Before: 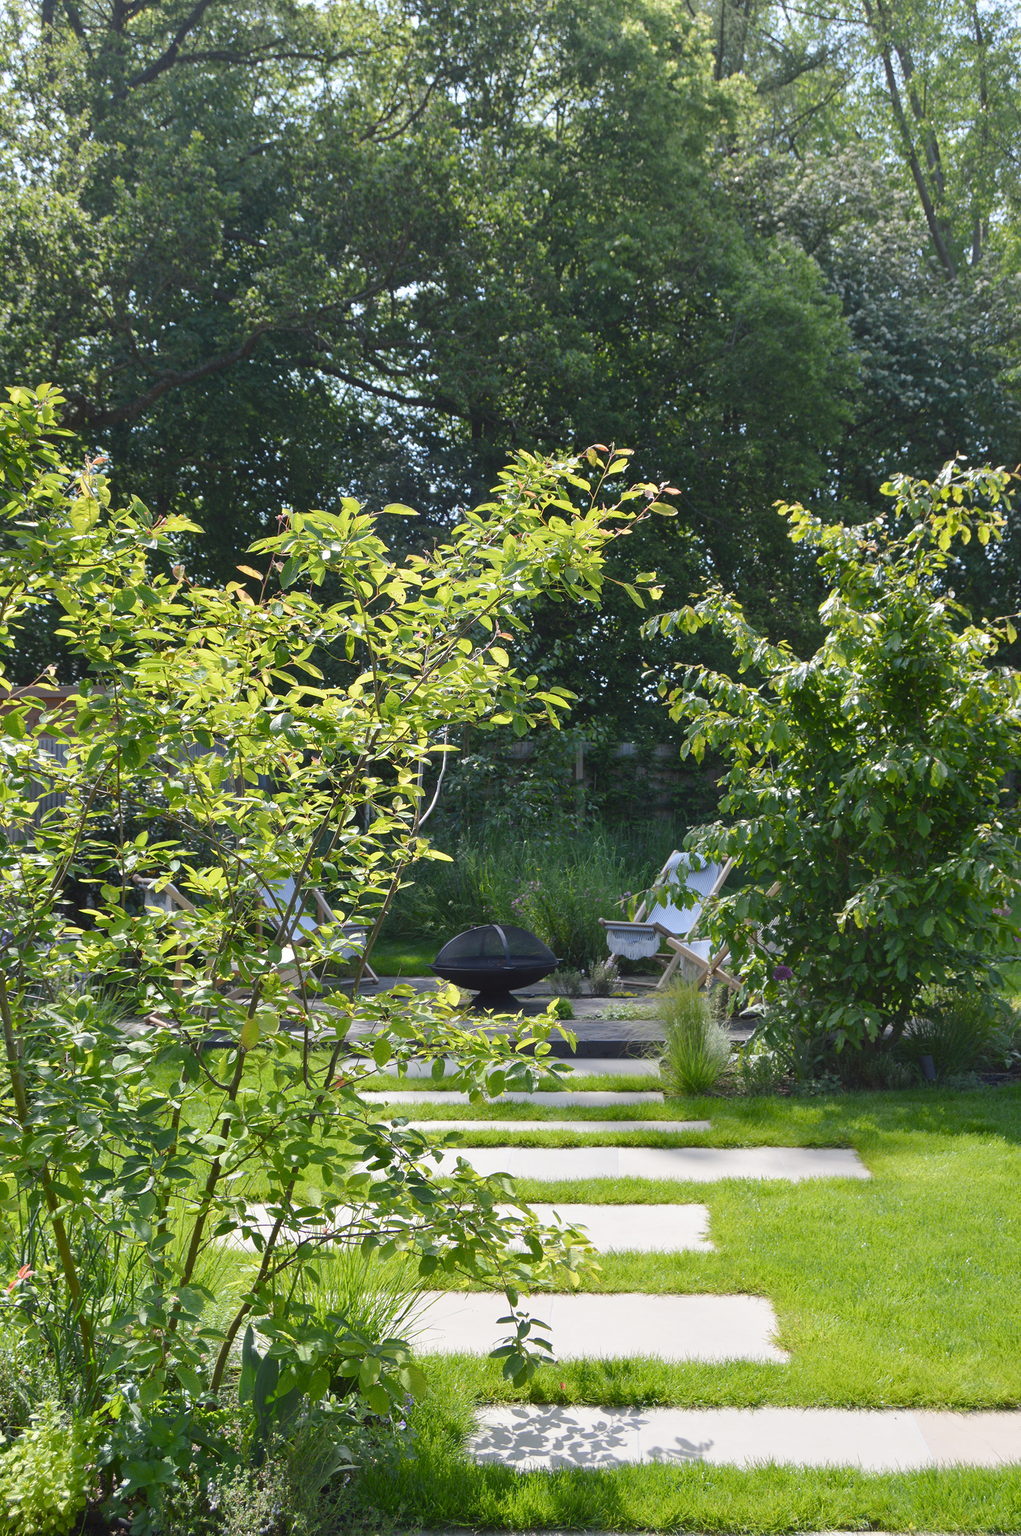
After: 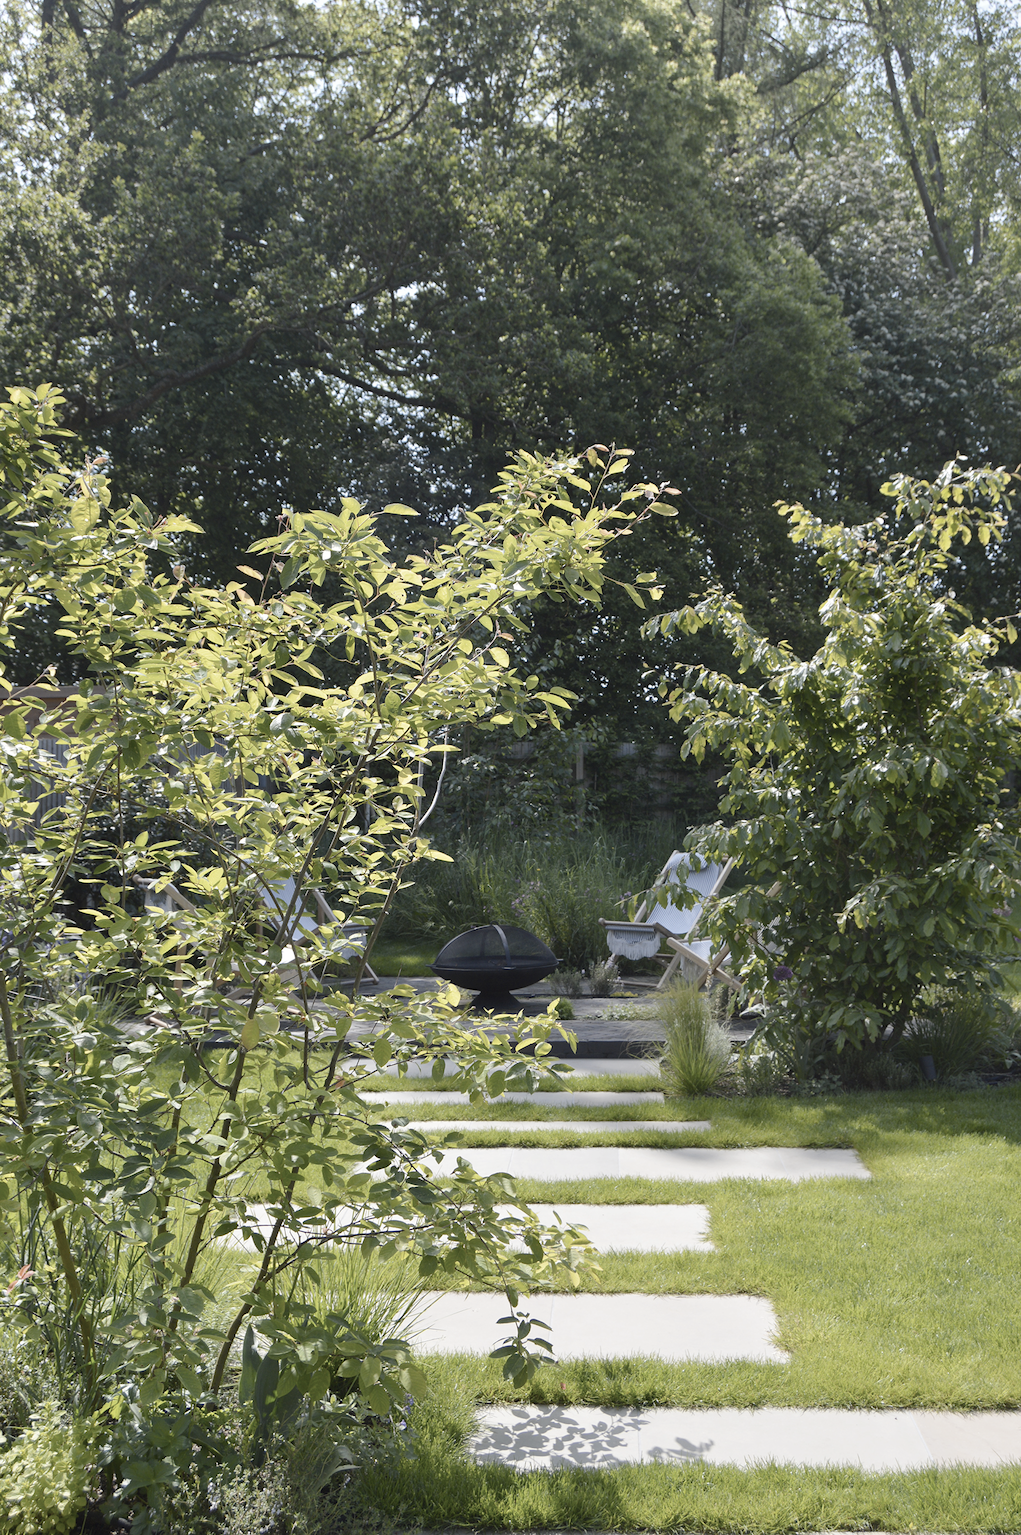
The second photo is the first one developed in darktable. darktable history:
color correction: saturation 0.57
color contrast: green-magenta contrast 0.8, blue-yellow contrast 1.1, unbound 0
